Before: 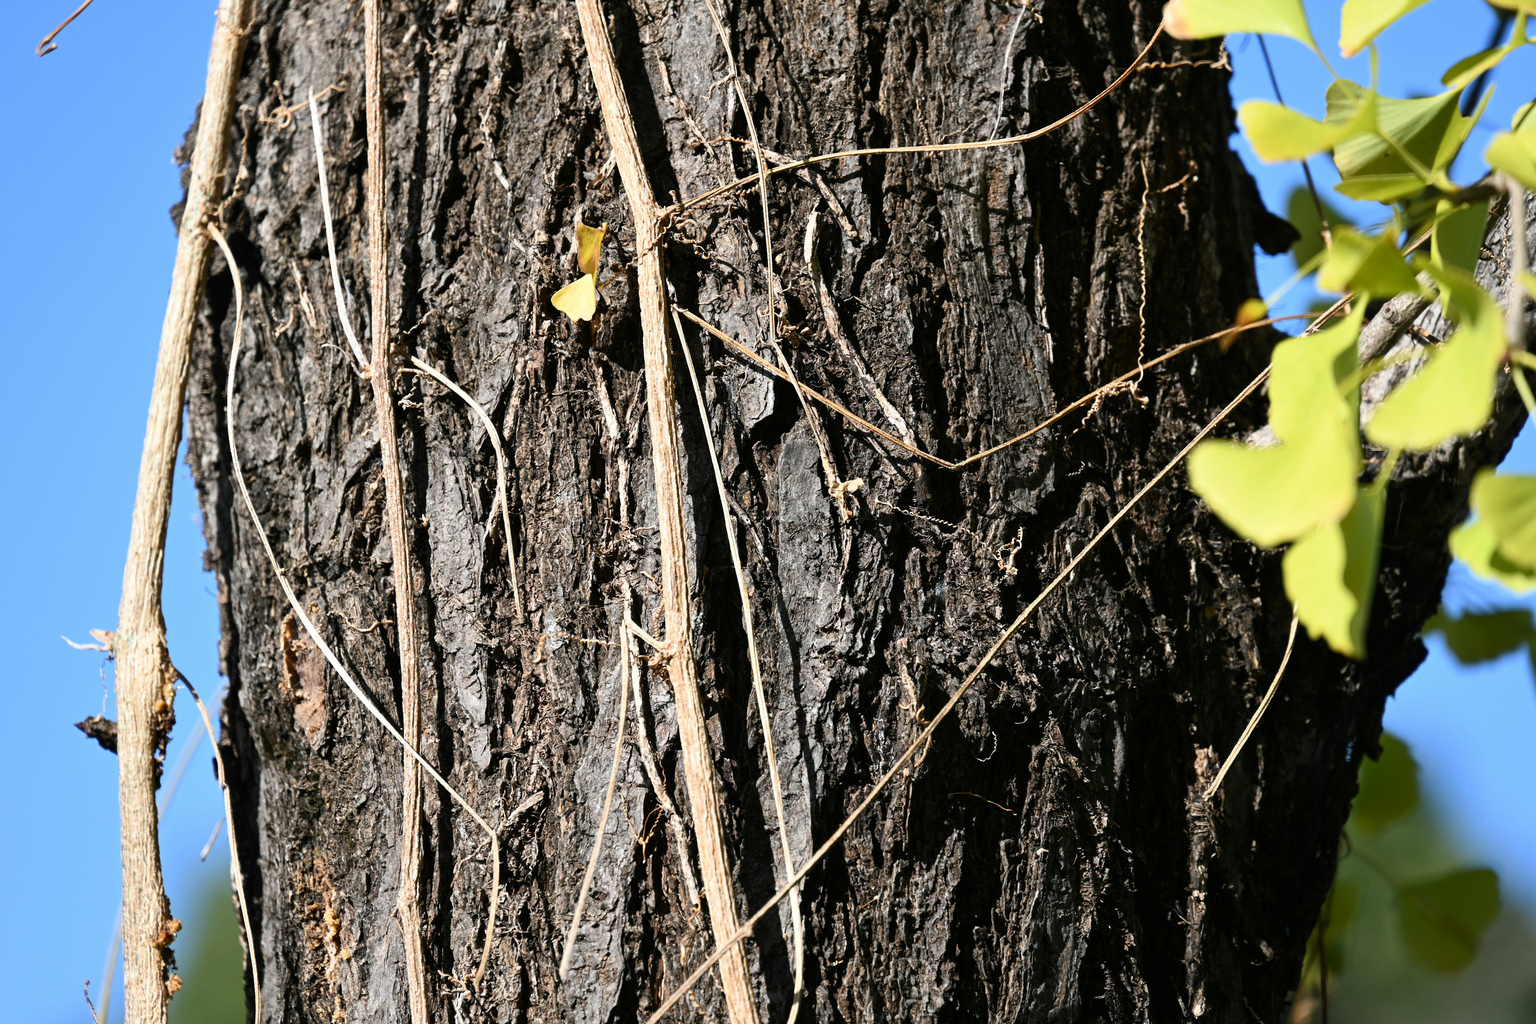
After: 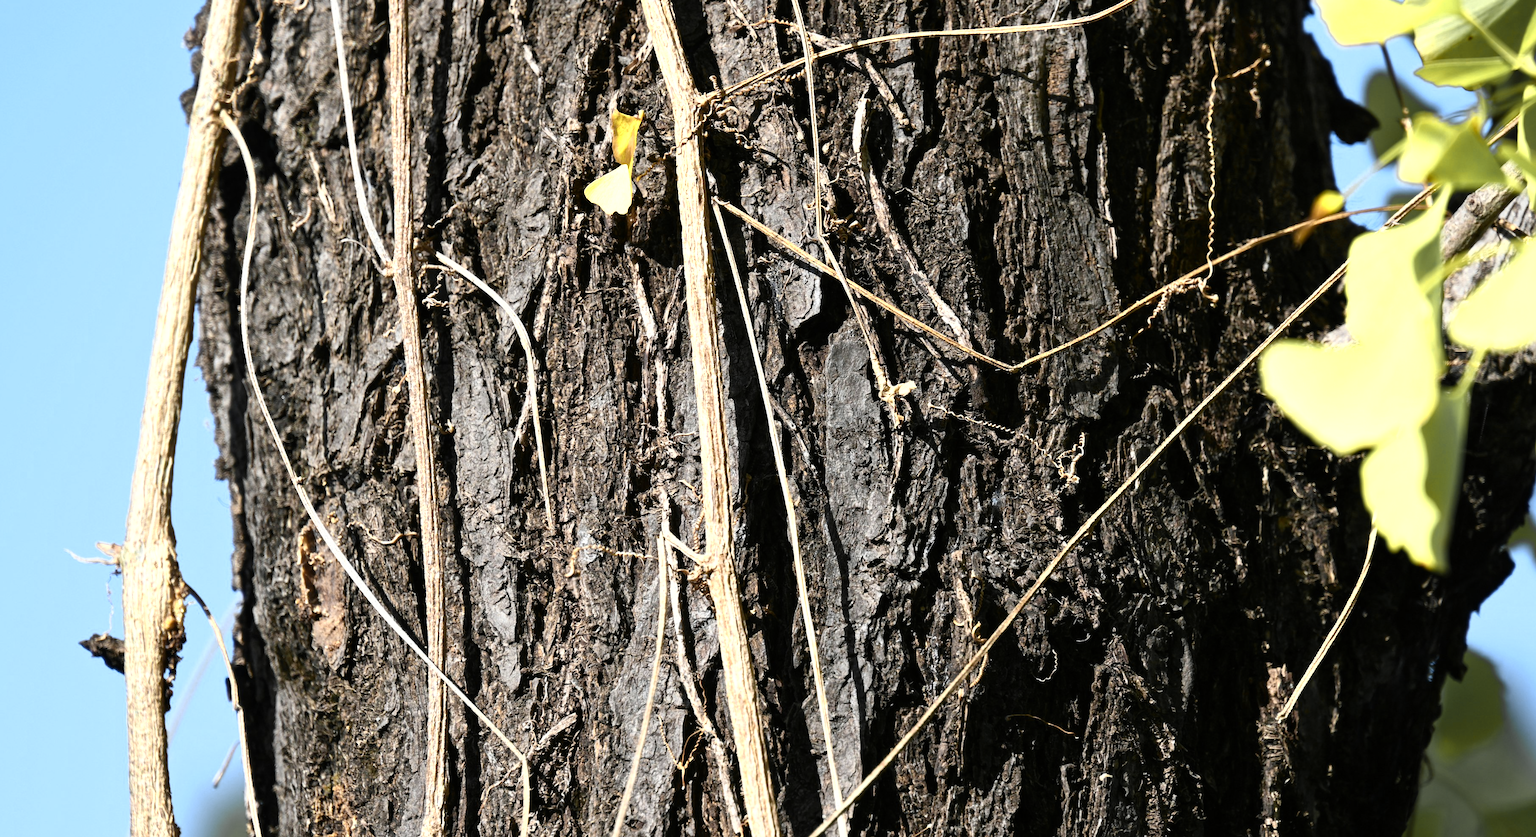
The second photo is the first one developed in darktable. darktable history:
color zones: curves: ch0 [(0.004, 0.306) (0.107, 0.448) (0.252, 0.656) (0.41, 0.398) (0.595, 0.515) (0.768, 0.628)]; ch1 [(0.07, 0.323) (0.151, 0.452) (0.252, 0.608) (0.346, 0.221) (0.463, 0.189) (0.61, 0.368) (0.735, 0.395) (0.921, 0.412)]; ch2 [(0, 0.476) (0.132, 0.512) (0.243, 0.512) (0.397, 0.48) (0.522, 0.376) (0.634, 0.536) (0.761, 0.46)]
crop and rotate: angle 0.03°, top 11.643%, right 5.651%, bottom 11.189%
